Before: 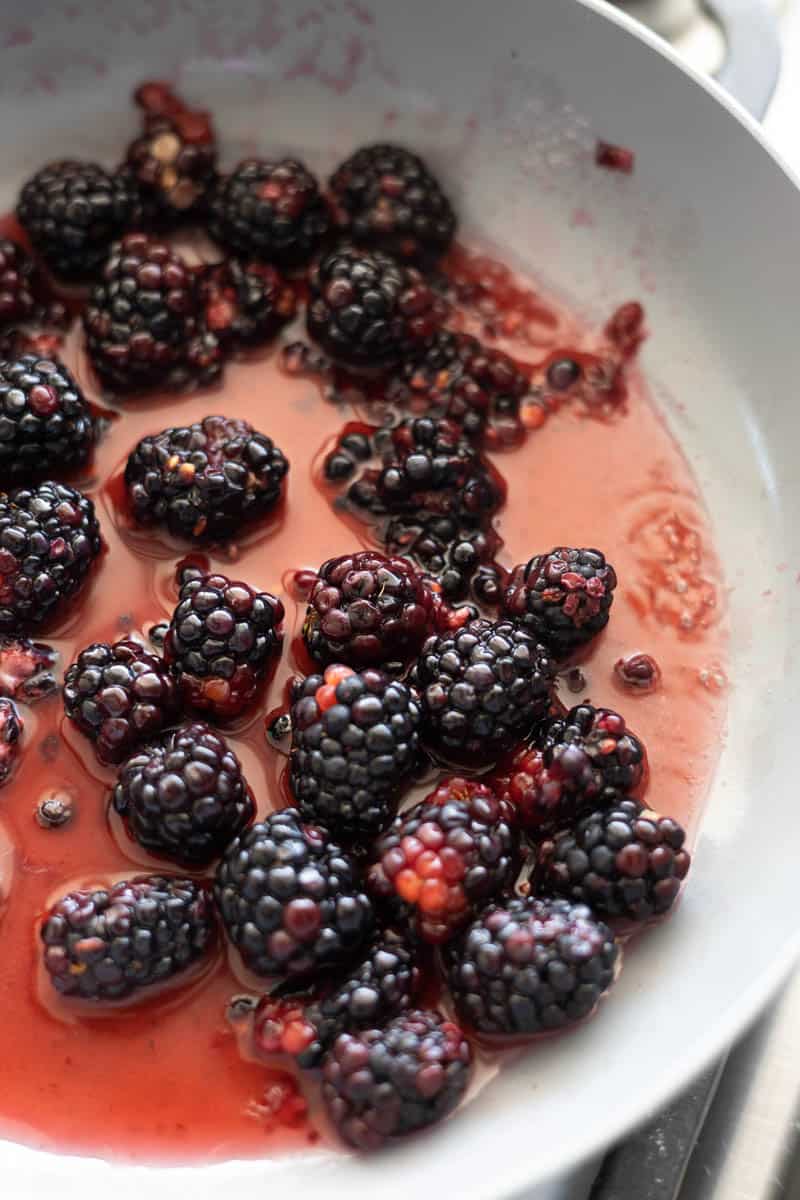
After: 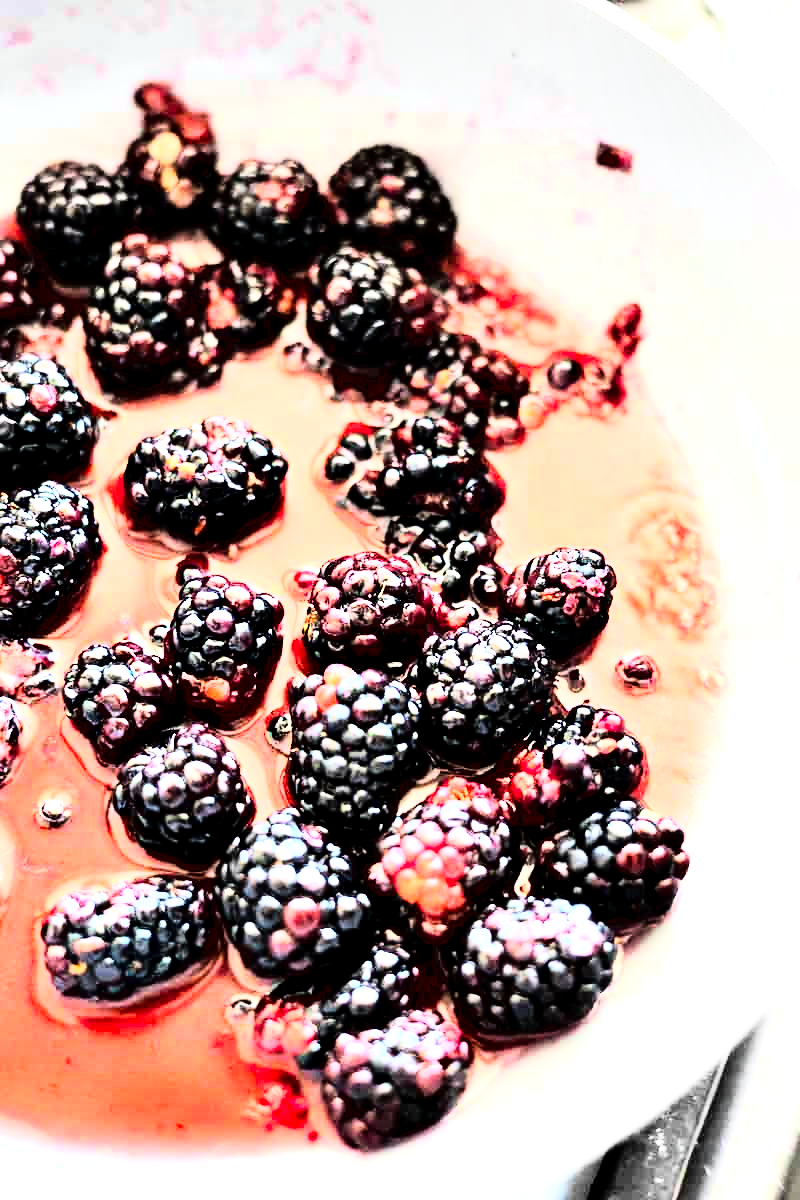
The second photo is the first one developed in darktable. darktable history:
rgb curve: curves: ch0 [(0, 0) (0.21, 0.15) (0.24, 0.21) (0.5, 0.75) (0.75, 0.96) (0.89, 0.99) (1, 1)]; ch1 [(0, 0.02) (0.21, 0.13) (0.25, 0.2) (0.5, 0.67) (0.75, 0.9) (0.89, 0.97) (1, 1)]; ch2 [(0, 0.02) (0.21, 0.13) (0.25, 0.2) (0.5, 0.67) (0.75, 0.9) (0.89, 0.97) (1, 1)], compensate middle gray true
exposure: black level correction 0.001, exposure 1.822 EV, compensate exposure bias true, compensate highlight preservation false
contrast equalizer: octaves 7, y [[0.6 ×6], [0.55 ×6], [0 ×6], [0 ×6], [0 ×6]]
